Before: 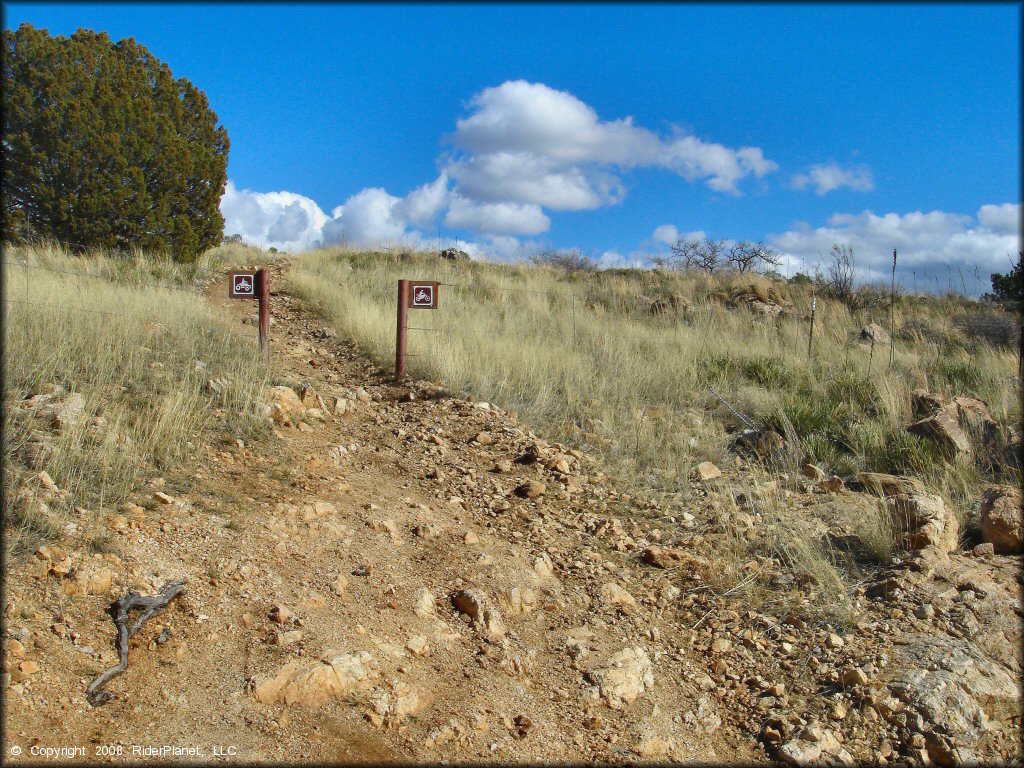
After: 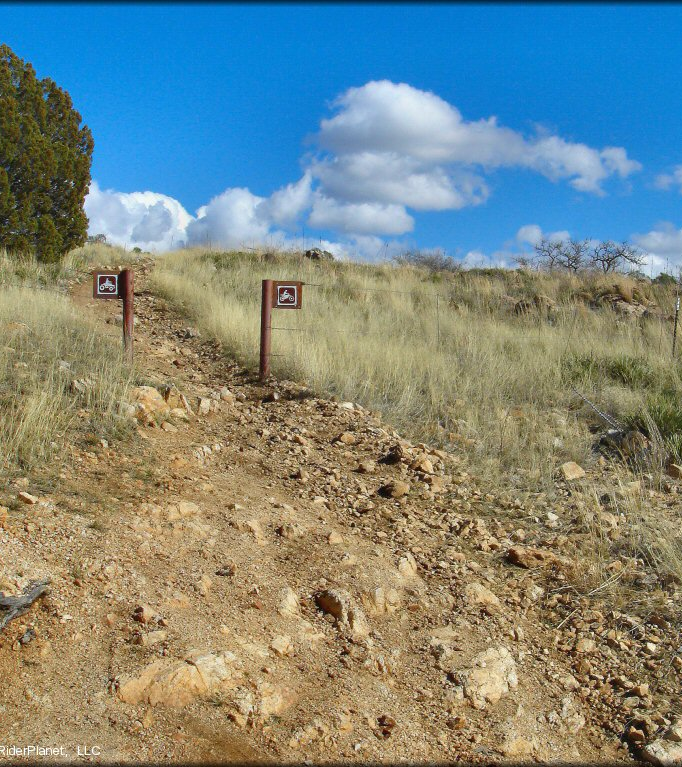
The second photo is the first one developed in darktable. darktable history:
crop and rotate: left 13.371%, right 20.016%
